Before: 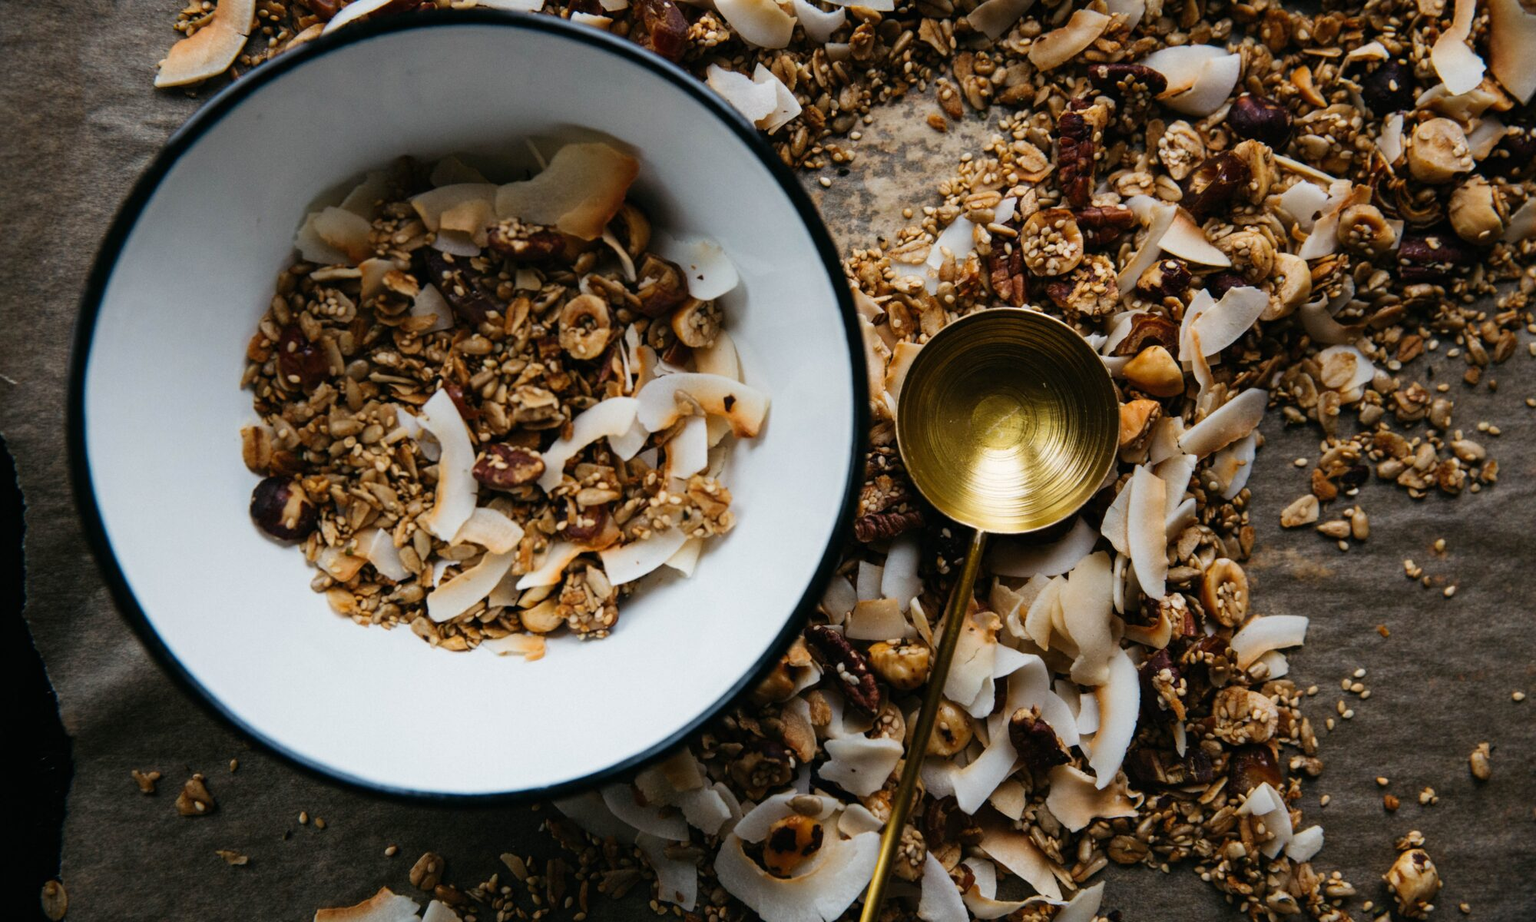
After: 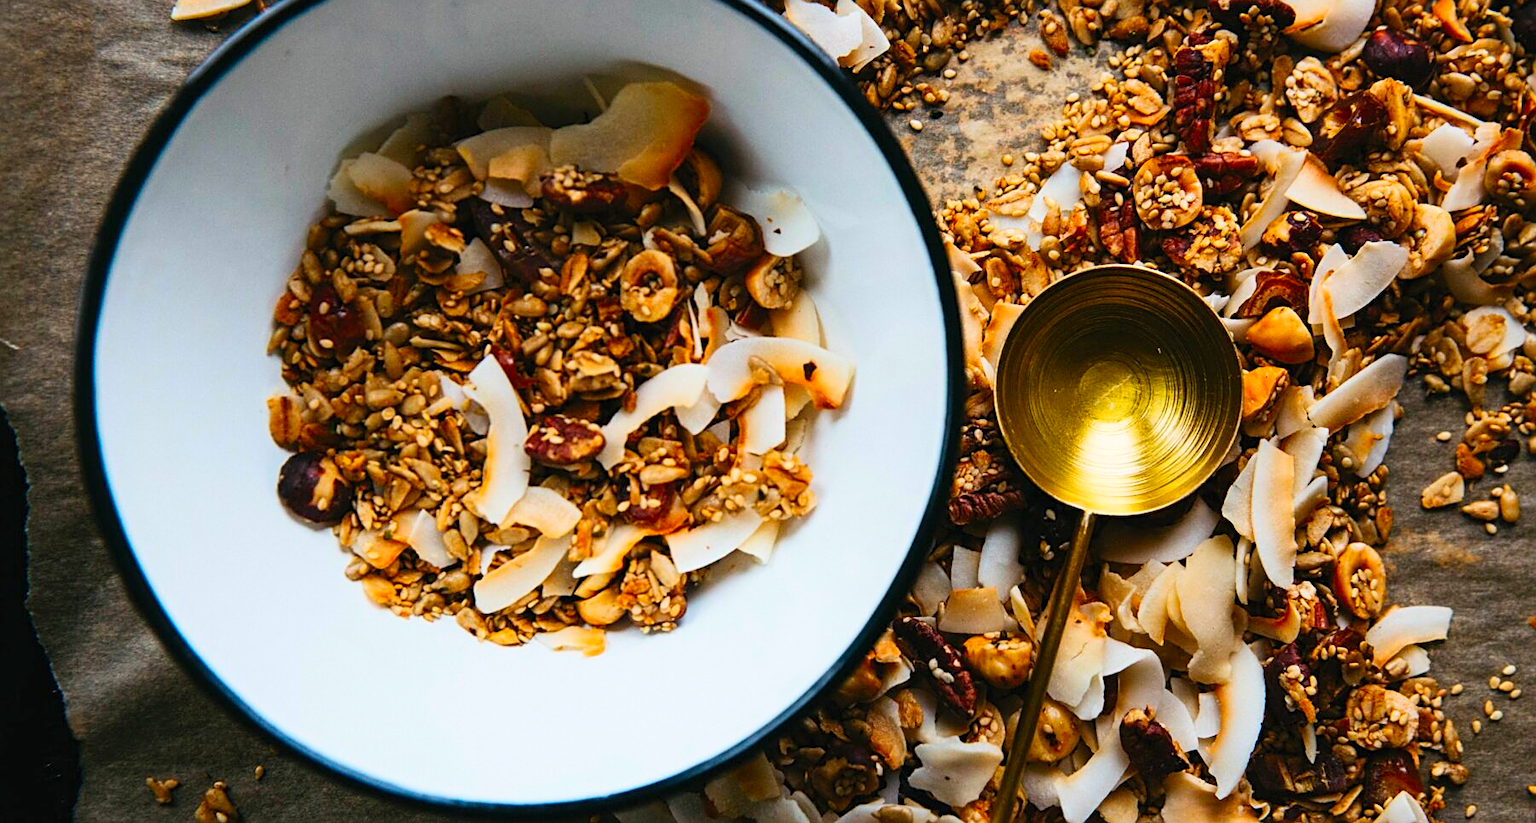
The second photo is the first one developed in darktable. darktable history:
contrast brightness saturation: contrast 0.201, brightness 0.195, saturation 0.813
crop: top 7.54%, right 9.89%, bottom 11.903%
sharpen: on, module defaults
